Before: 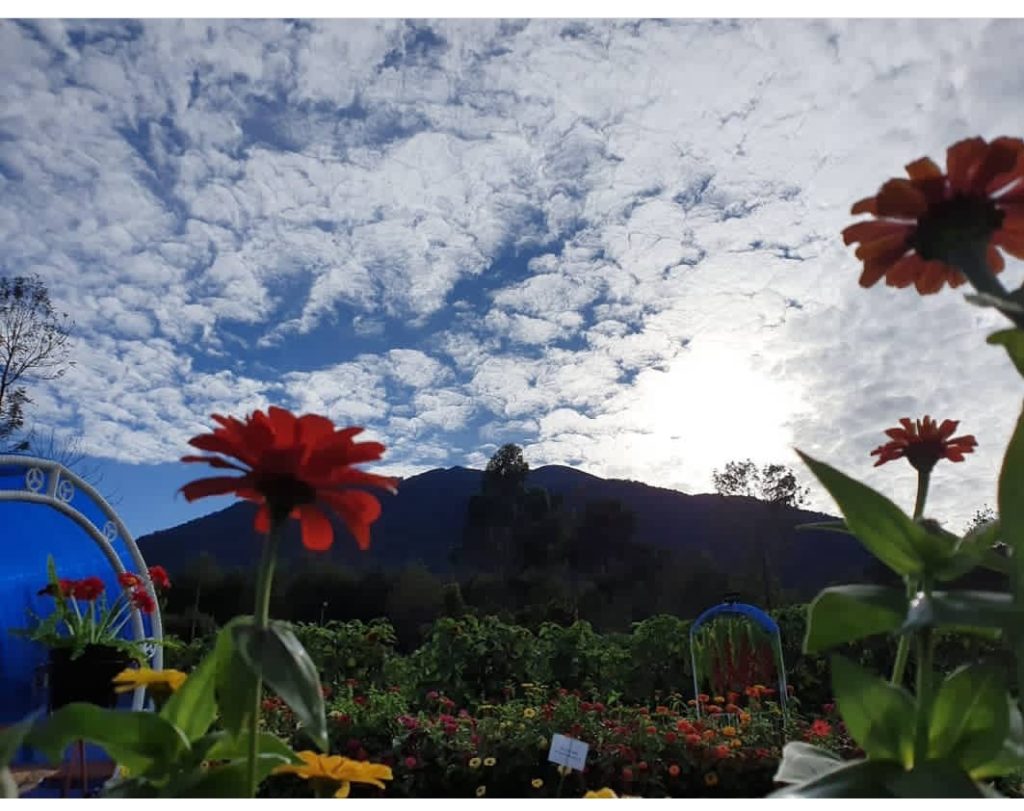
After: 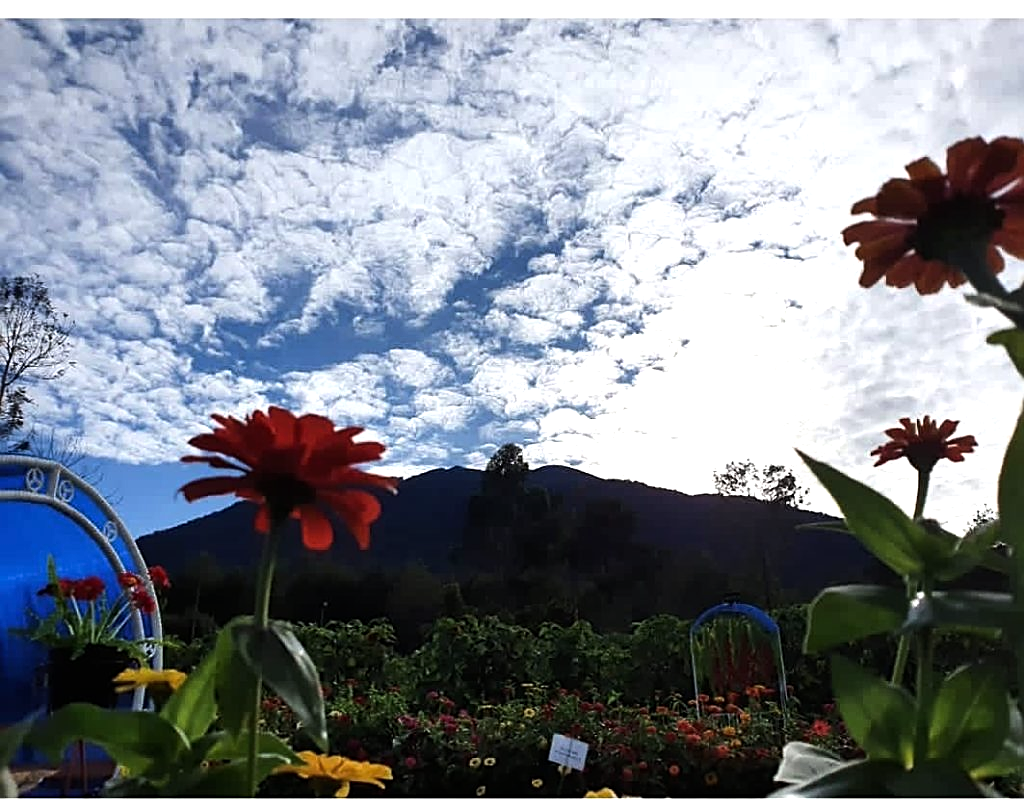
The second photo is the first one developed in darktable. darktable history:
tone equalizer: -8 EV -0.75 EV, -7 EV -0.7 EV, -6 EV -0.6 EV, -5 EV -0.4 EV, -3 EV 0.4 EV, -2 EV 0.6 EV, -1 EV 0.7 EV, +0 EV 0.75 EV, edges refinement/feathering 500, mask exposure compensation -1.57 EV, preserve details no
sharpen: on, module defaults
